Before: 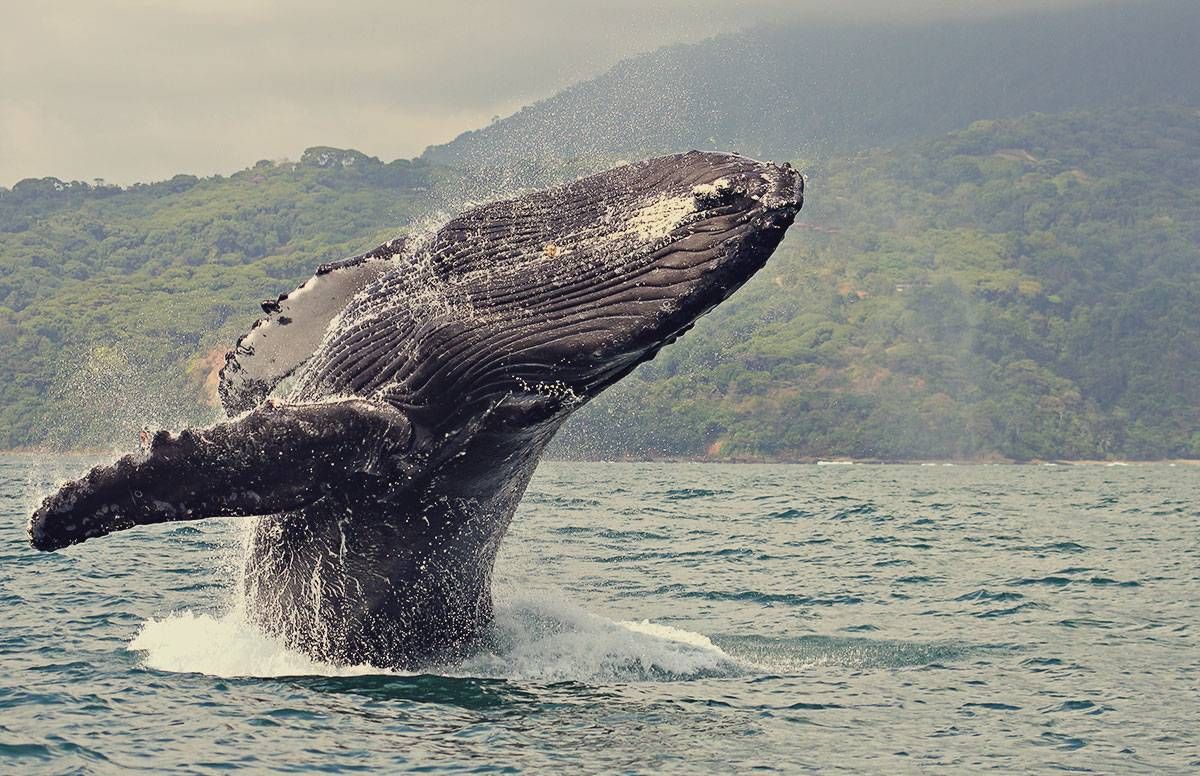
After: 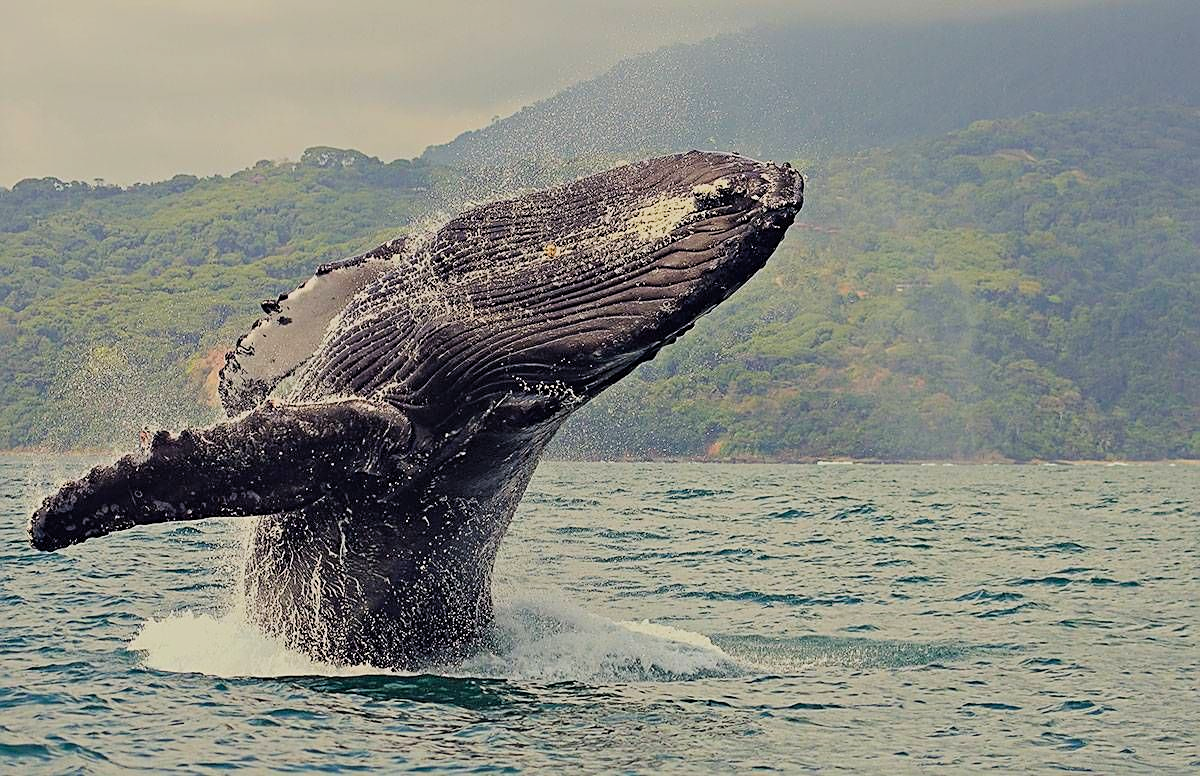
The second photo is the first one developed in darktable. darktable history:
filmic rgb: white relative exposure 3.85 EV, hardness 4.3
color balance rgb: perceptual saturation grading › global saturation 25%, global vibrance 20%
sharpen: on, module defaults
